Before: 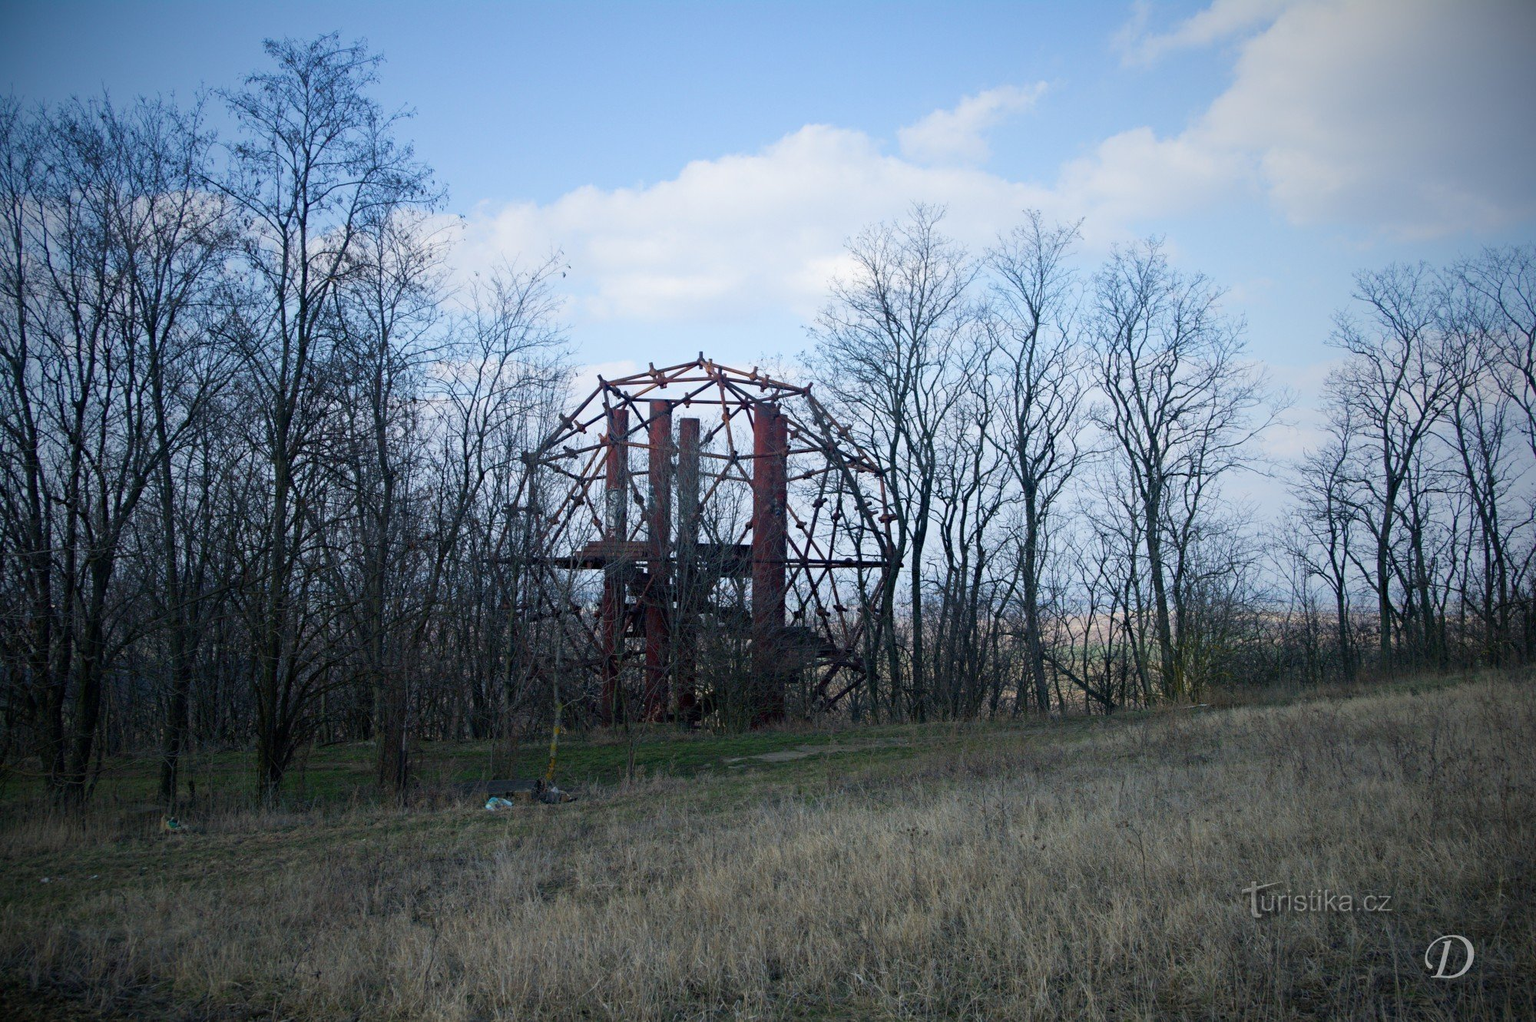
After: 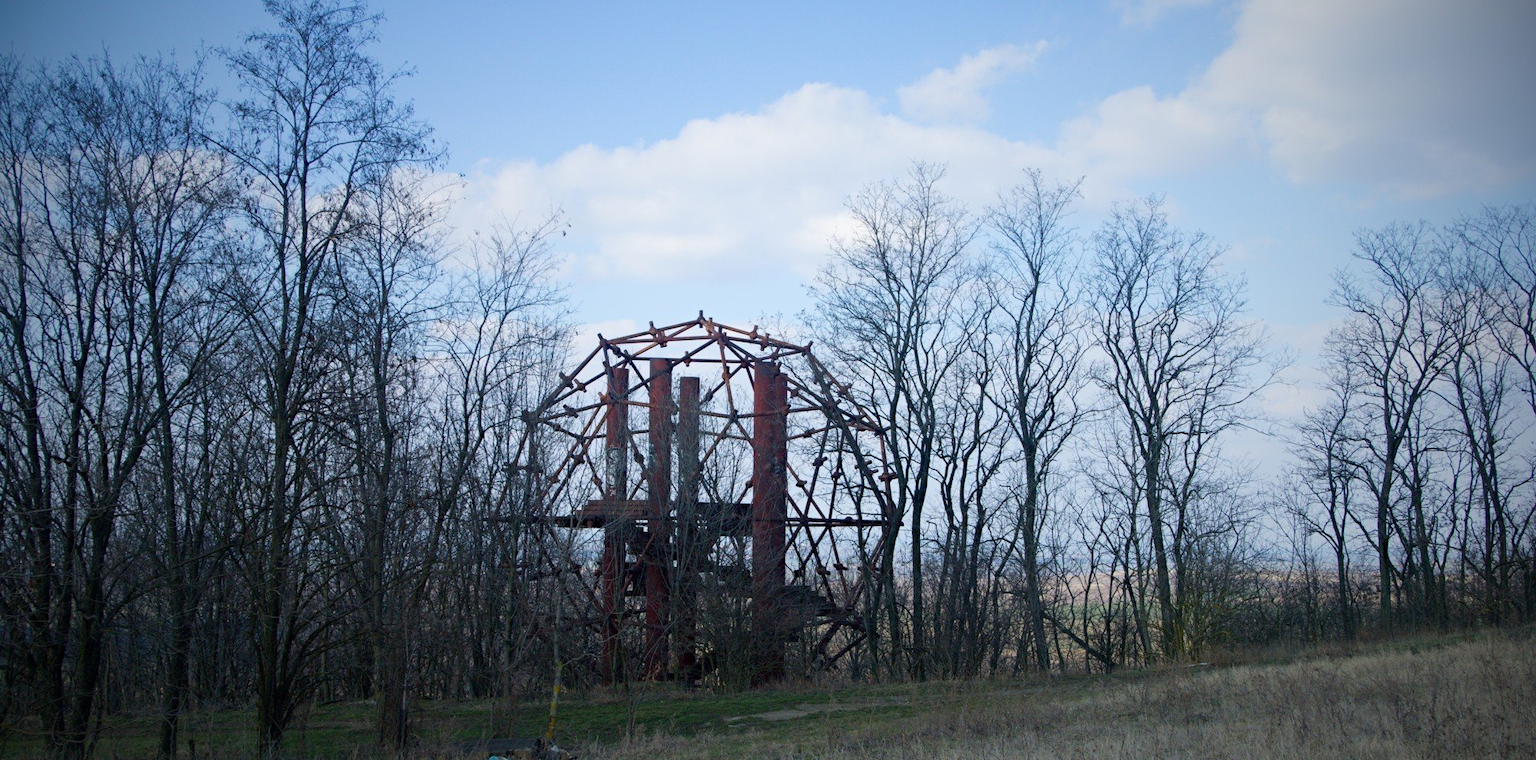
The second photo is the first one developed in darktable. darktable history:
crop: top 4.116%, bottom 21.503%
